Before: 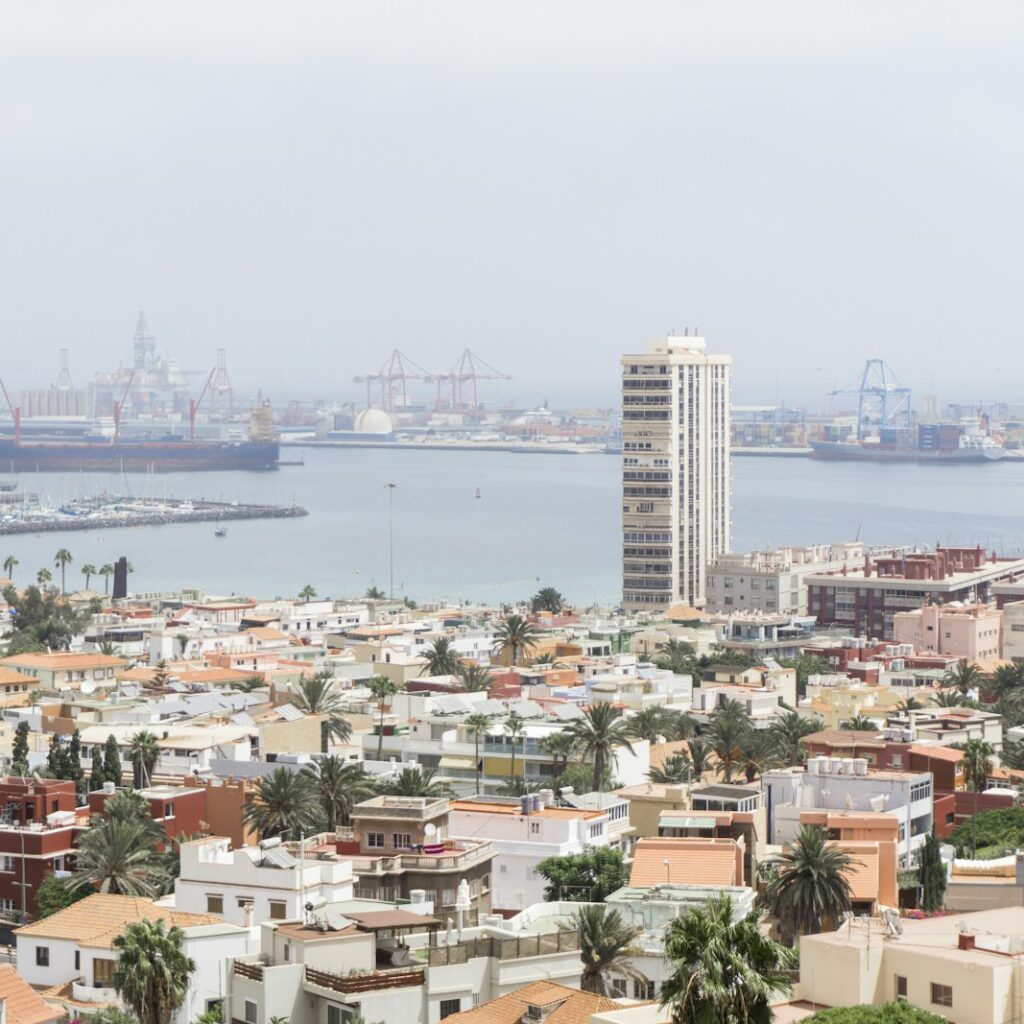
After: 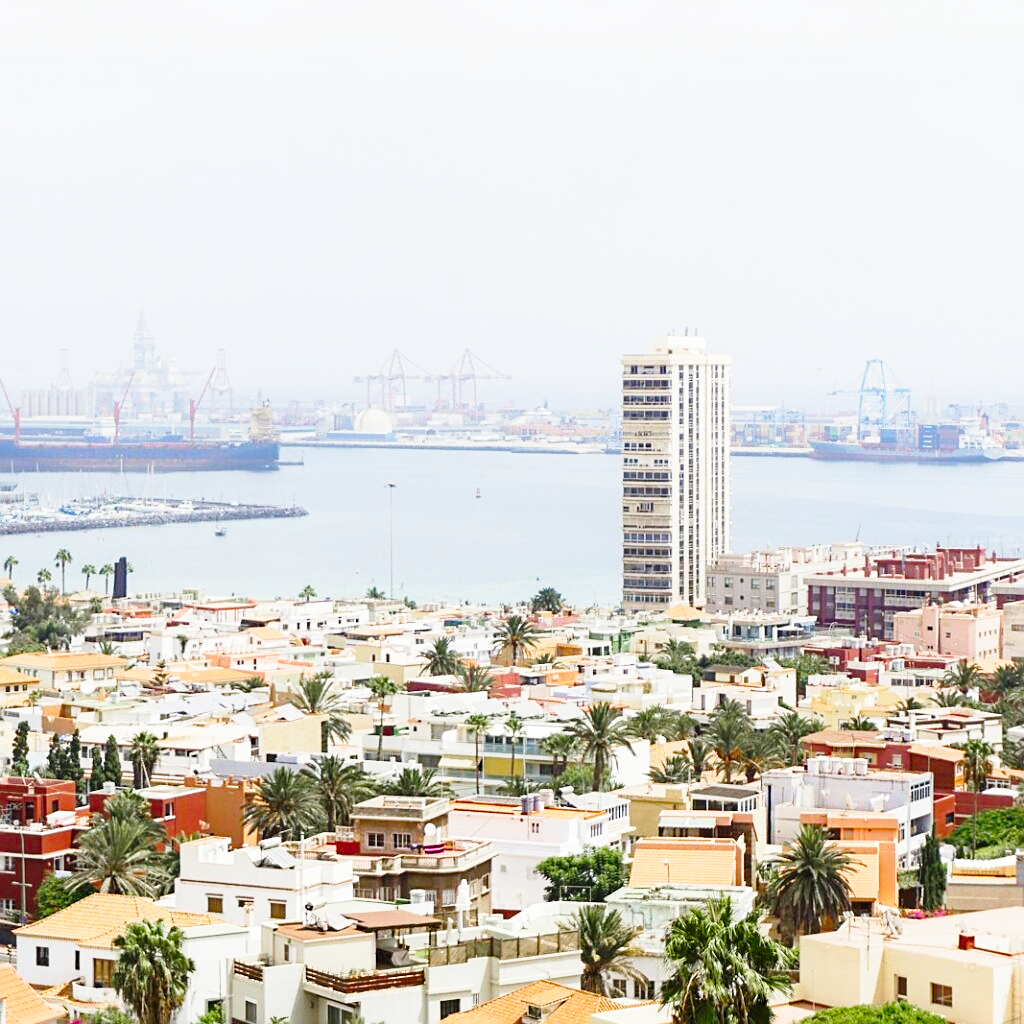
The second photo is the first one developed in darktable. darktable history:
sharpen: on, module defaults
haze removal: compatibility mode true, adaptive false
tone equalizer: -8 EV 0.225 EV, -7 EV 0.43 EV, -6 EV 0.381 EV, -5 EV 0.221 EV, -3 EV -0.256 EV, -2 EV -0.399 EV, -1 EV -0.404 EV, +0 EV -0.244 EV
base curve: curves: ch0 [(0, 0) (0.028, 0.03) (0.105, 0.232) (0.387, 0.748) (0.754, 0.968) (1, 1)], preserve colors none
color correction: highlights b* 0.058, saturation 1.34
